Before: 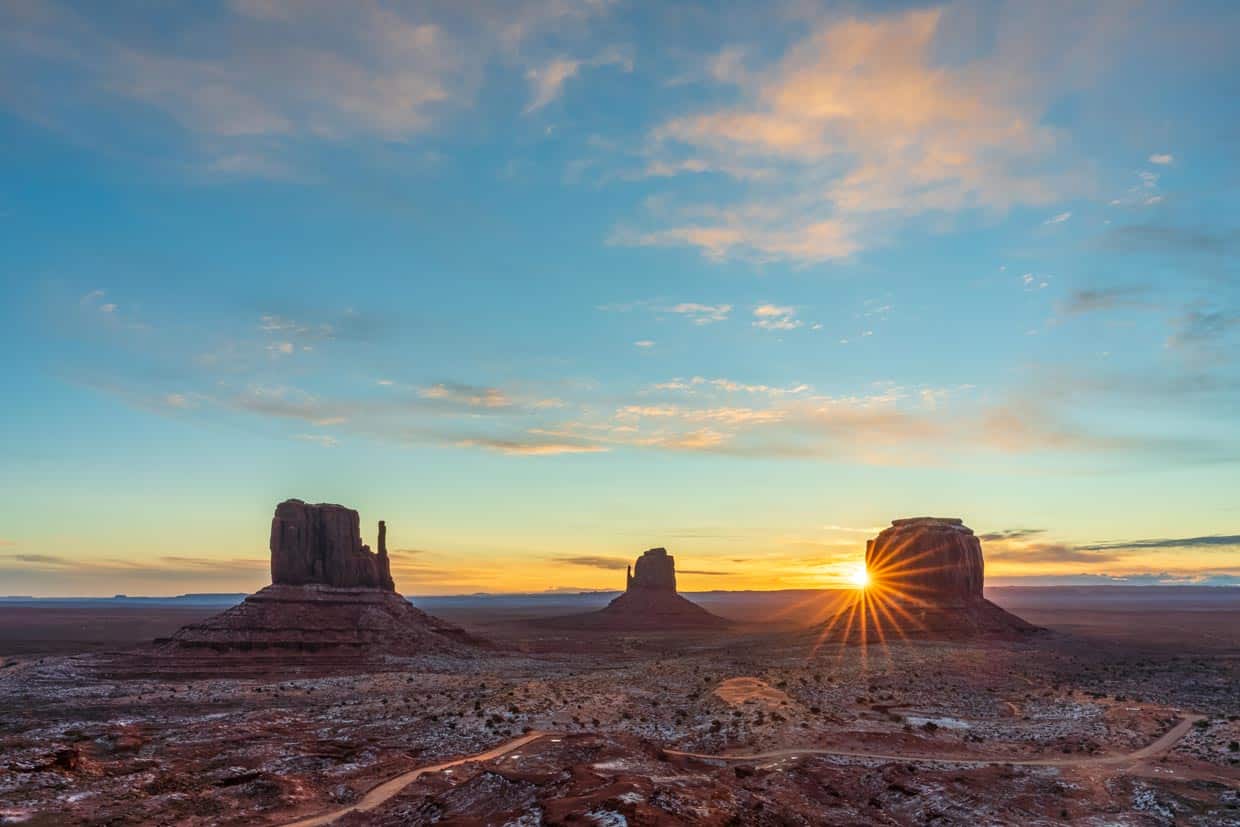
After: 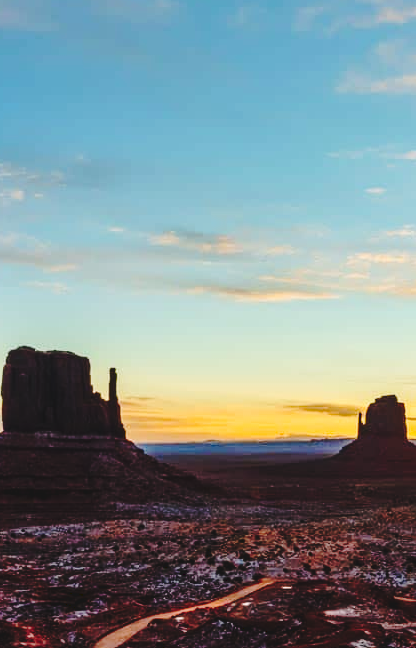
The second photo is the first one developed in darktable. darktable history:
tone curve: curves: ch0 [(0, 0) (0.003, 0.072) (0.011, 0.073) (0.025, 0.072) (0.044, 0.076) (0.069, 0.089) (0.1, 0.103) (0.136, 0.123) (0.177, 0.158) (0.224, 0.21) (0.277, 0.275) (0.335, 0.372) (0.399, 0.463) (0.468, 0.556) (0.543, 0.633) (0.623, 0.712) (0.709, 0.795) (0.801, 0.869) (0.898, 0.942) (1, 1)], preserve colors none
base curve: curves: ch0 [(0, 0) (0.073, 0.04) (0.157, 0.139) (0.492, 0.492) (0.758, 0.758) (1, 1)], preserve colors none
crop and rotate: left 21.77%, top 18.528%, right 44.676%, bottom 2.997%
